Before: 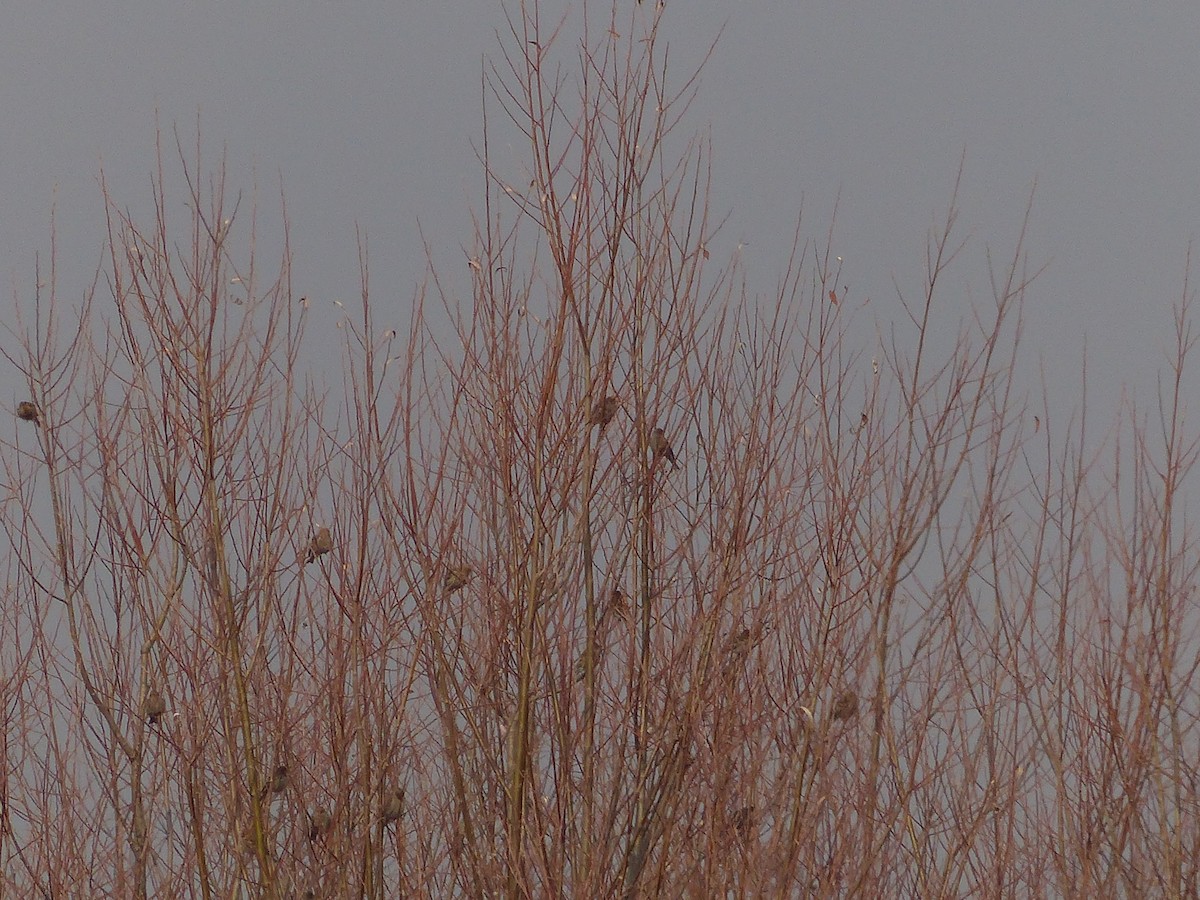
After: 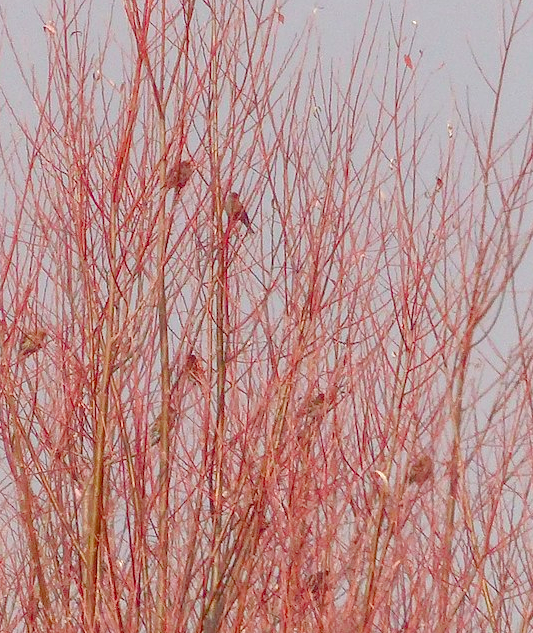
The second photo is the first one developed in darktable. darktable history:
color balance rgb: shadows lift › chroma 1%, shadows lift › hue 113°, highlights gain › chroma 0.2%, highlights gain › hue 333°, perceptual saturation grading › global saturation 20%, perceptual saturation grading › highlights -50%, perceptual saturation grading › shadows 25%, contrast -20%
crop: left 35.432%, top 26.233%, right 20.145%, bottom 3.432%
color contrast: green-magenta contrast 1.73, blue-yellow contrast 1.15
exposure: black level correction 0, exposure 1.5 EV, compensate exposure bias true, compensate highlight preservation false
local contrast: on, module defaults
